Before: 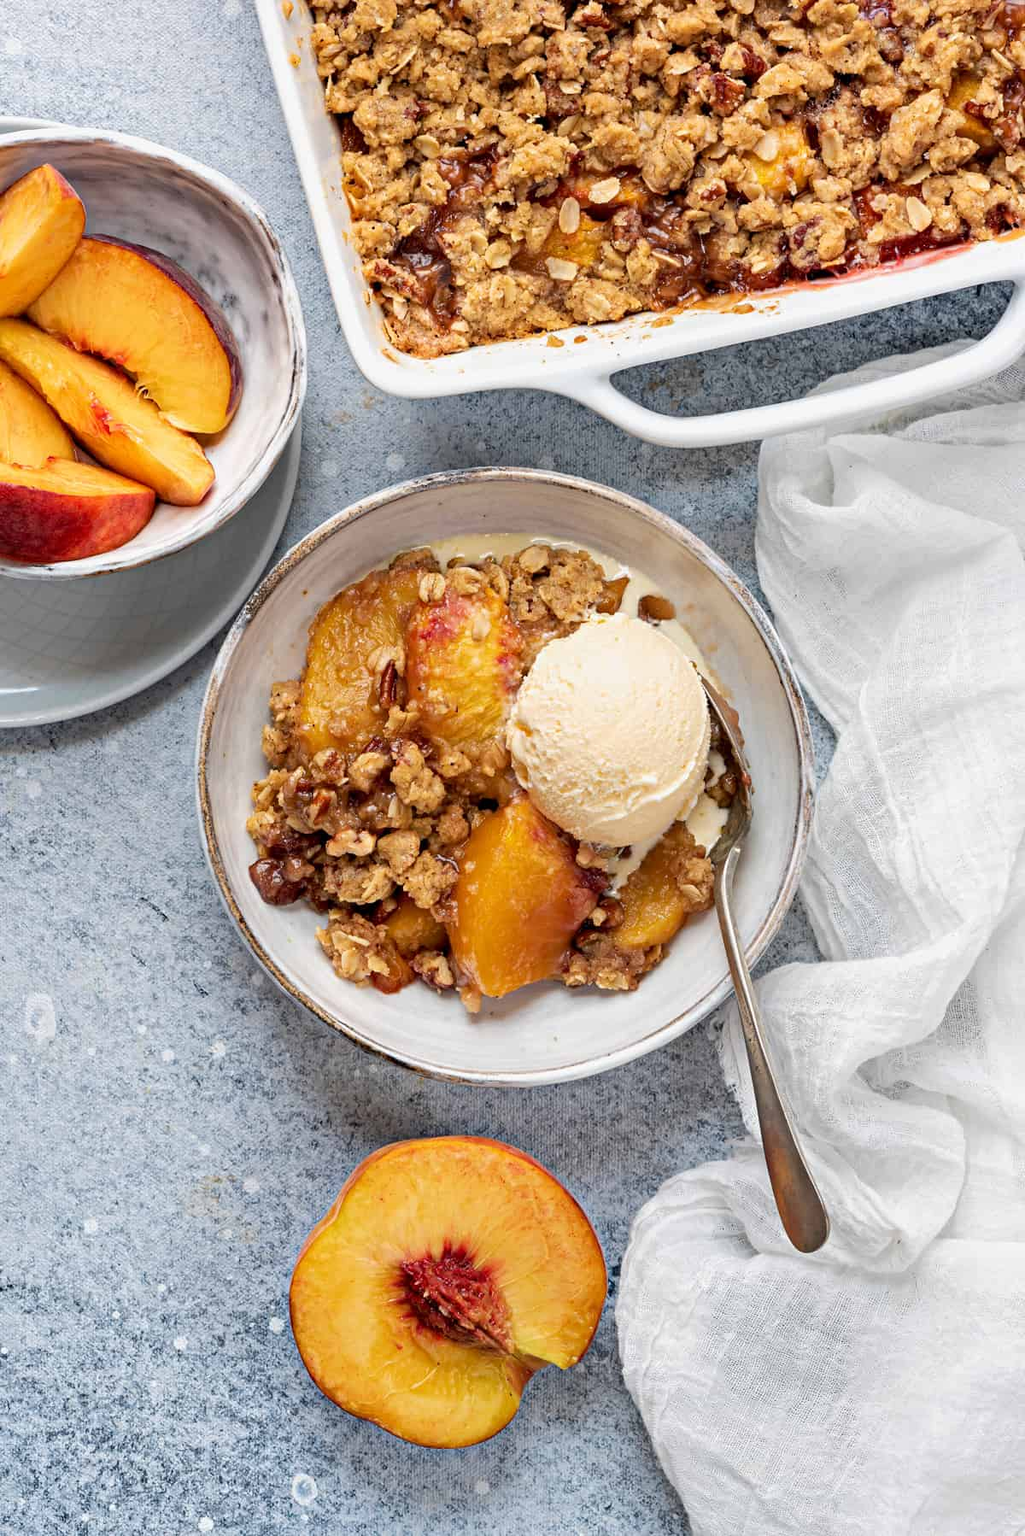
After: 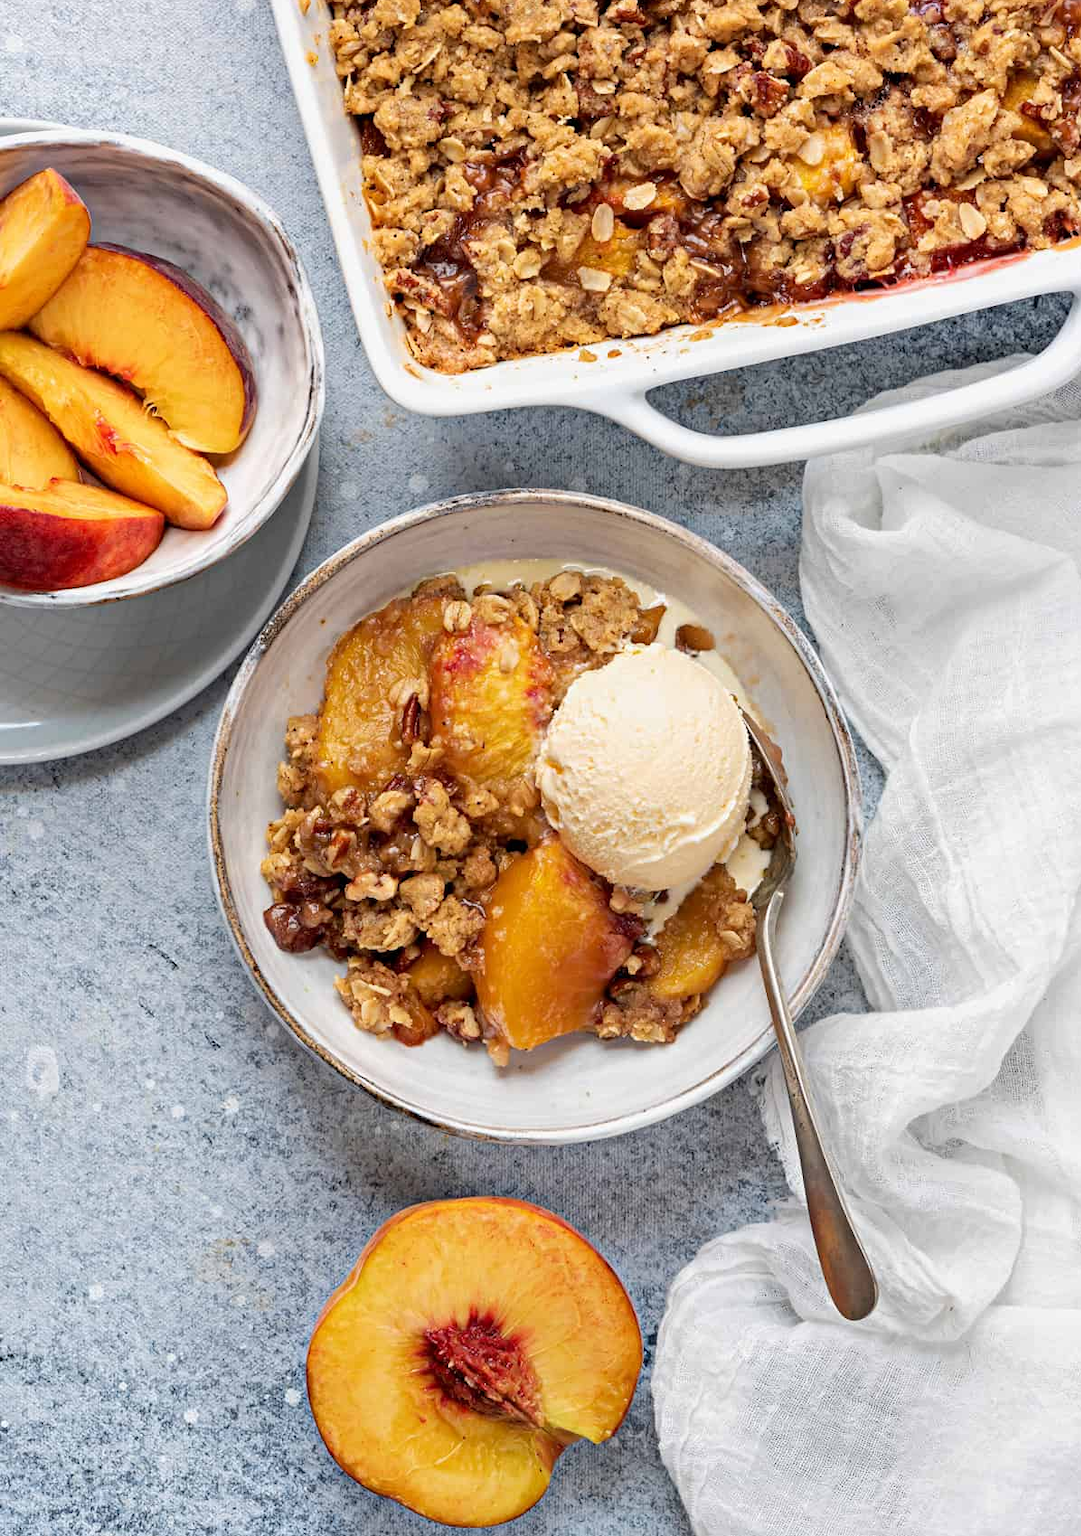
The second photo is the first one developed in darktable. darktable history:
crop: top 0.383%, right 0.262%, bottom 5.086%
